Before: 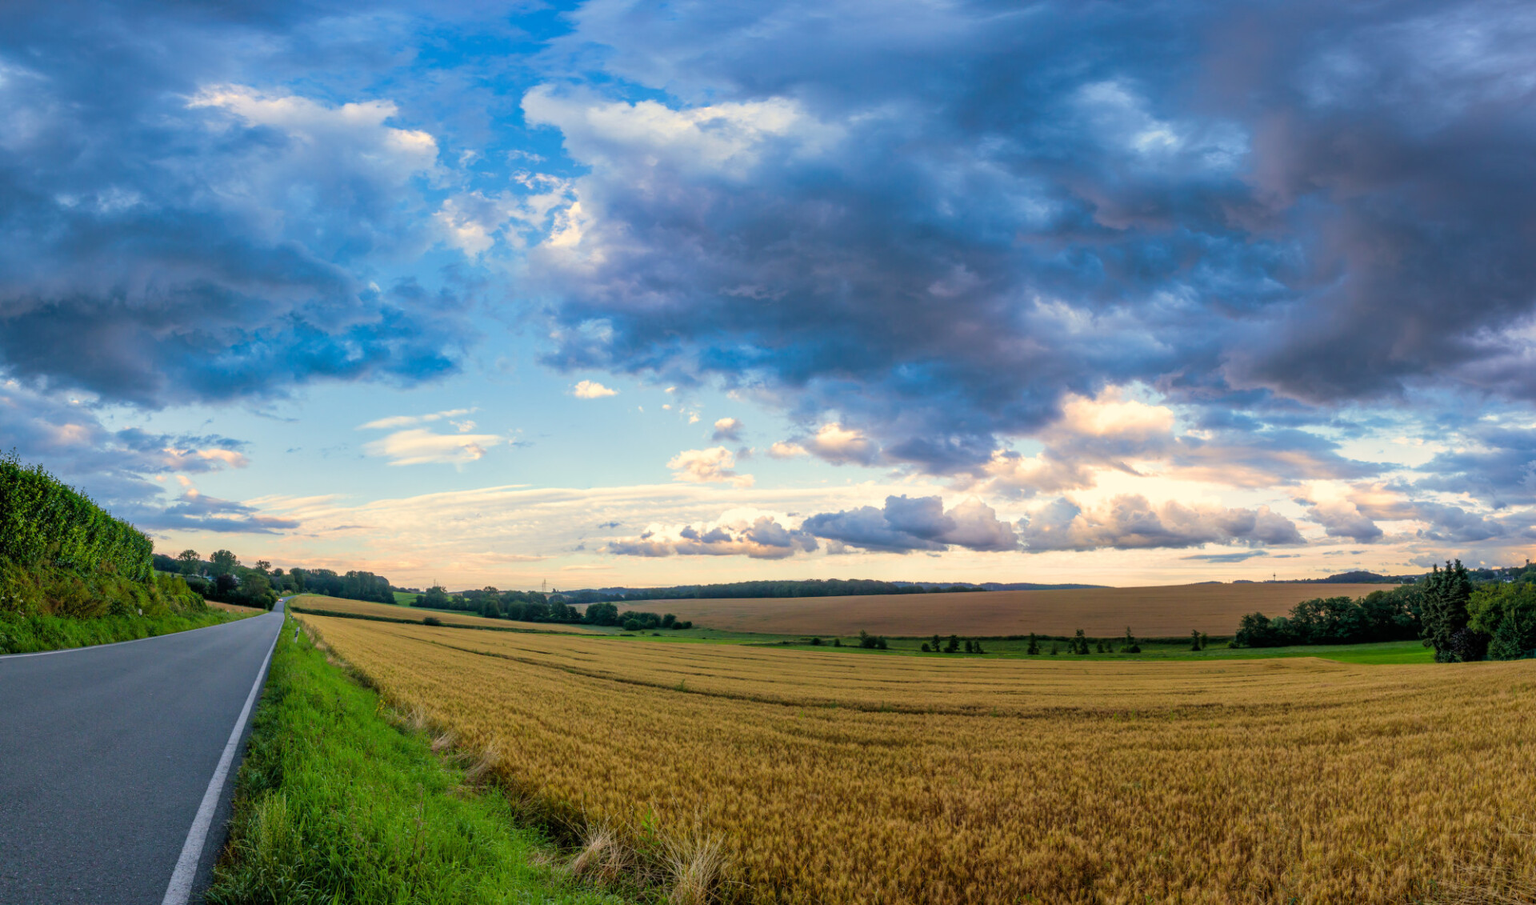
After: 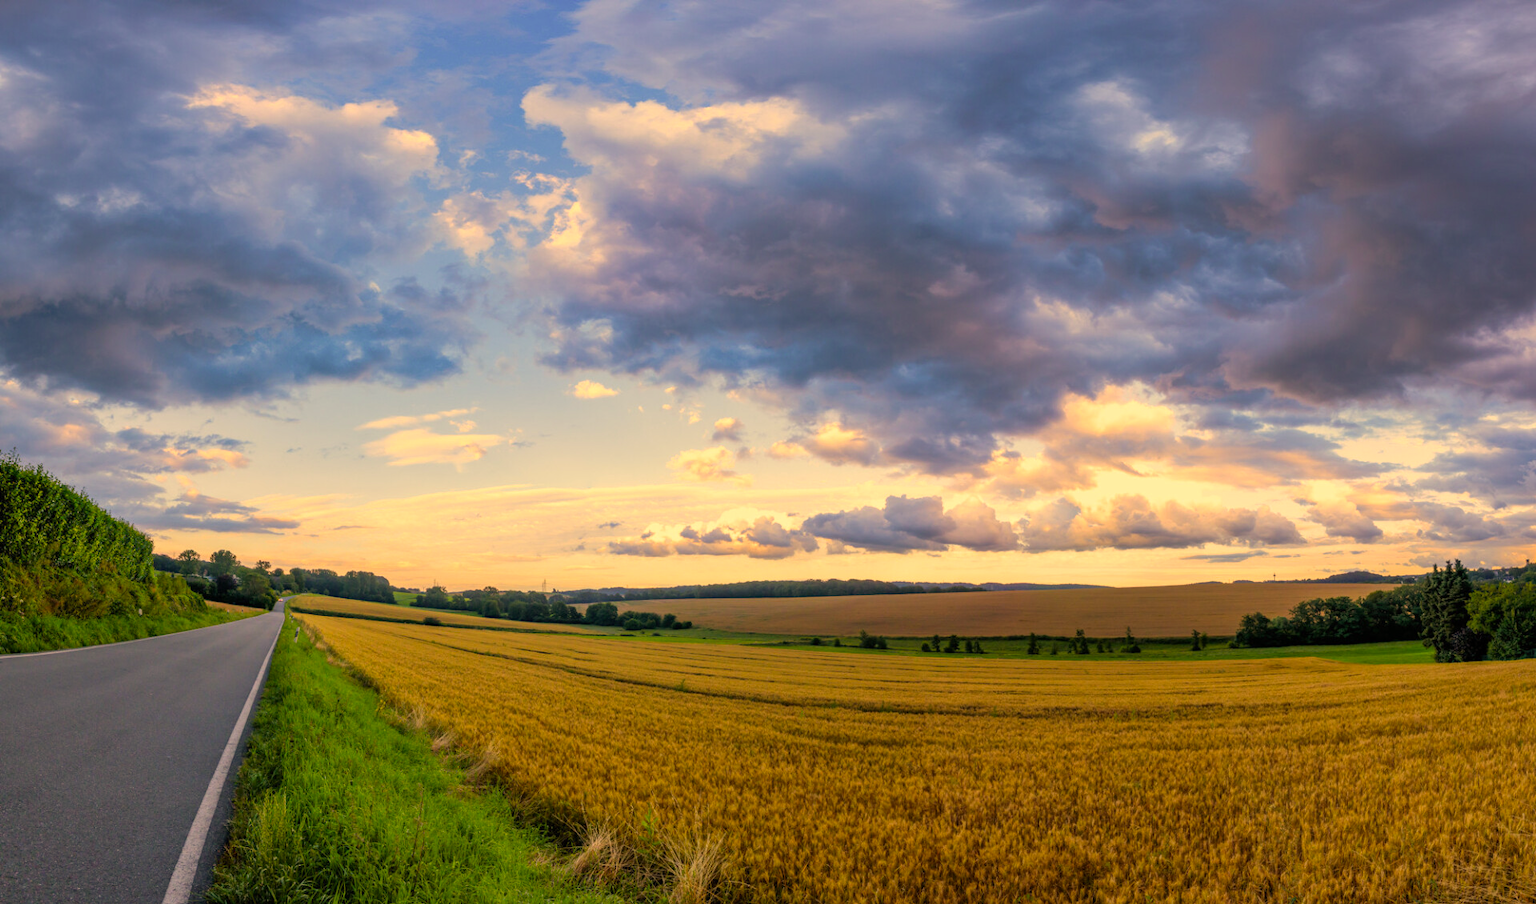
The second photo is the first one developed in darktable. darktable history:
color correction: highlights a* 14.95, highlights b* 32.07
